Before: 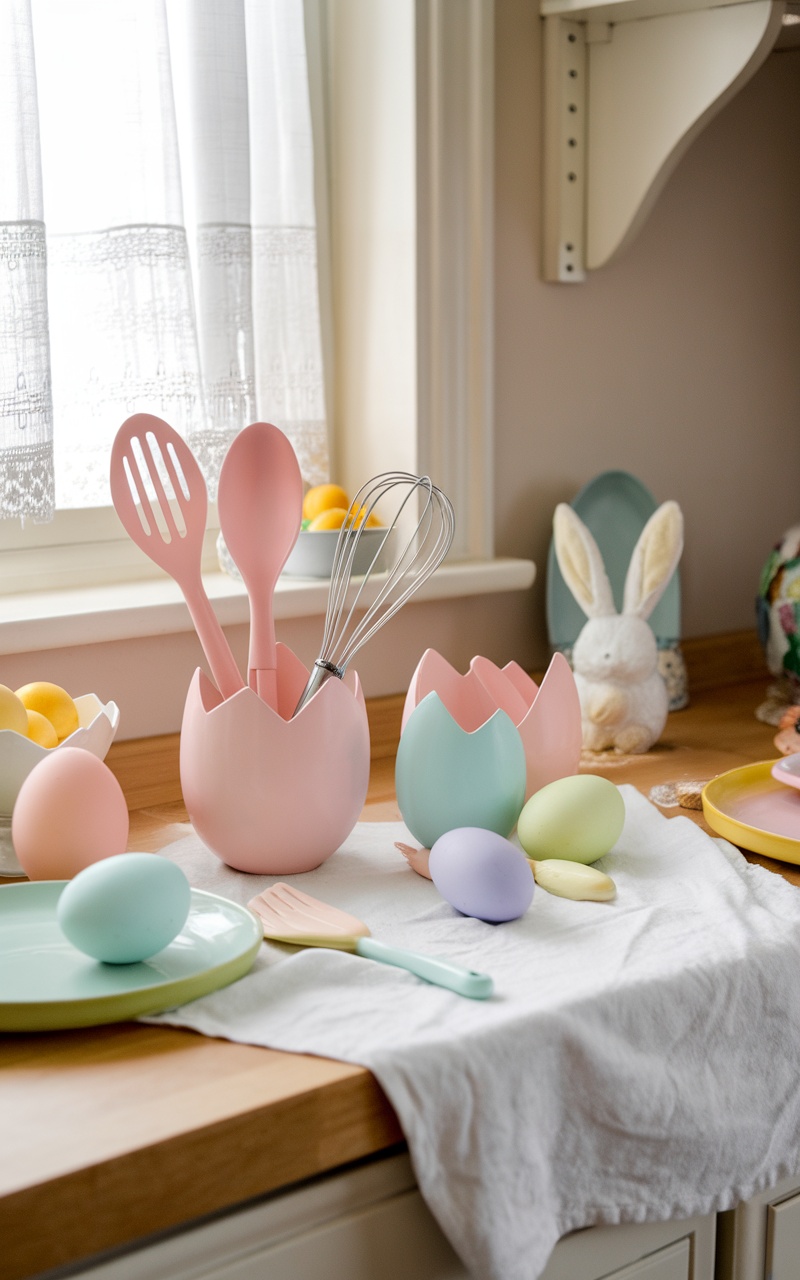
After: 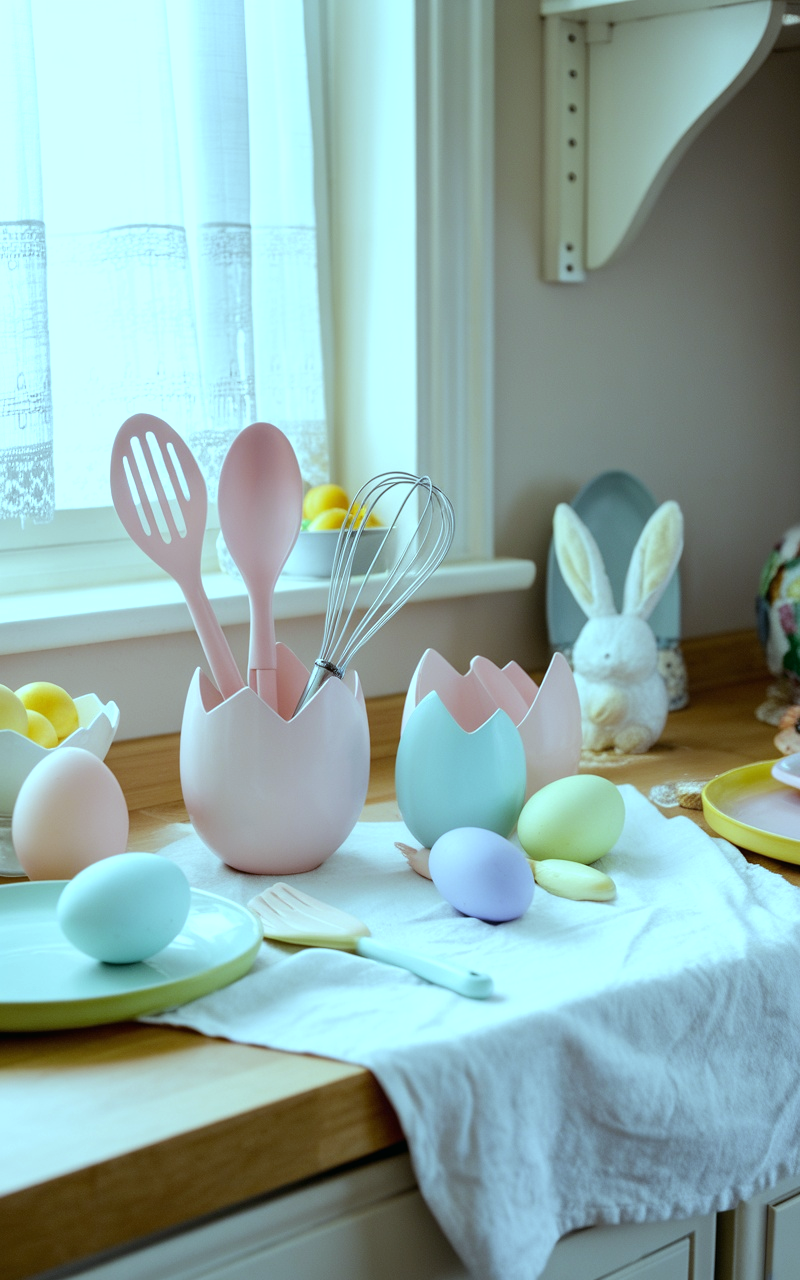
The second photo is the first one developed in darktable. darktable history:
color balance: mode lift, gamma, gain (sRGB), lift [0.997, 0.979, 1.021, 1.011], gamma [1, 1.084, 0.916, 0.998], gain [1, 0.87, 1.13, 1.101], contrast 4.55%, contrast fulcrum 38.24%, output saturation 104.09%
white balance: red 0.931, blue 1.11
